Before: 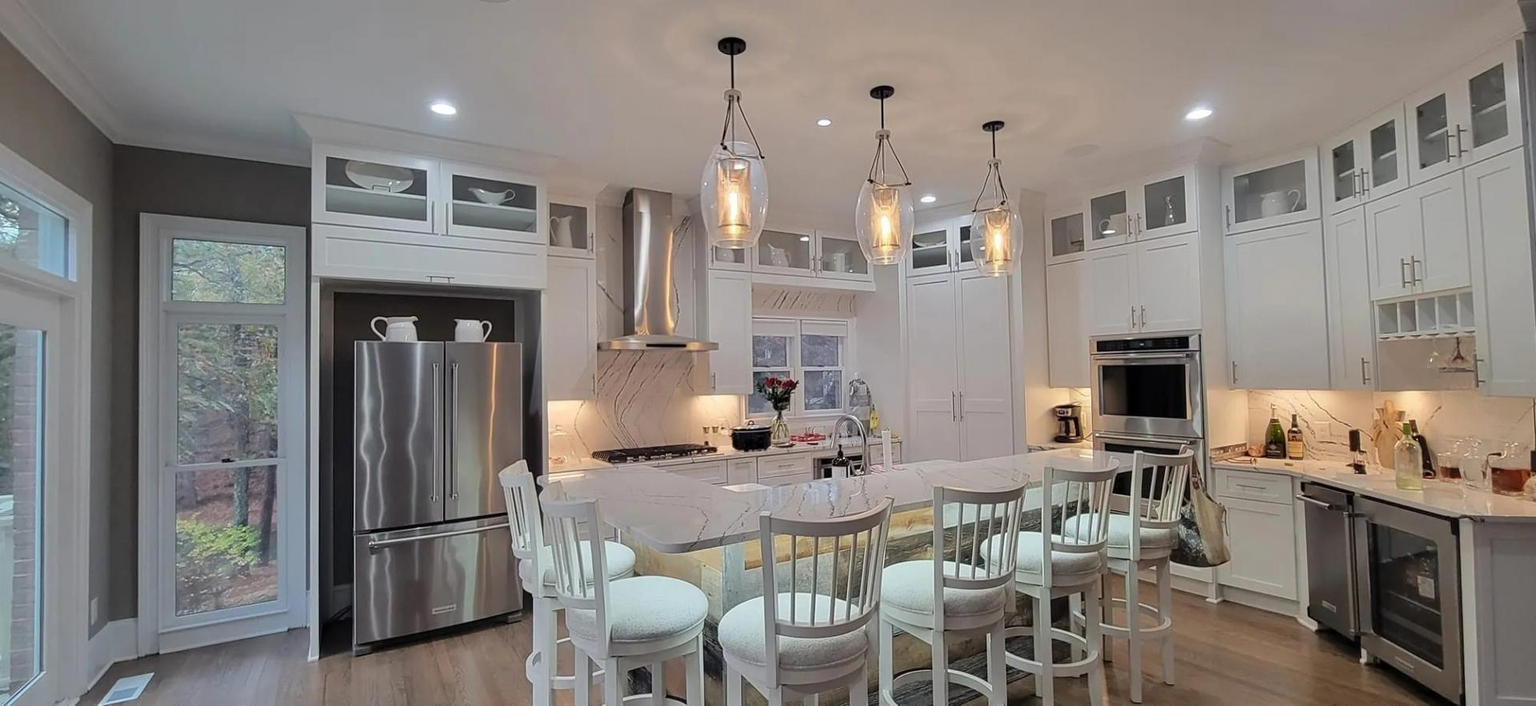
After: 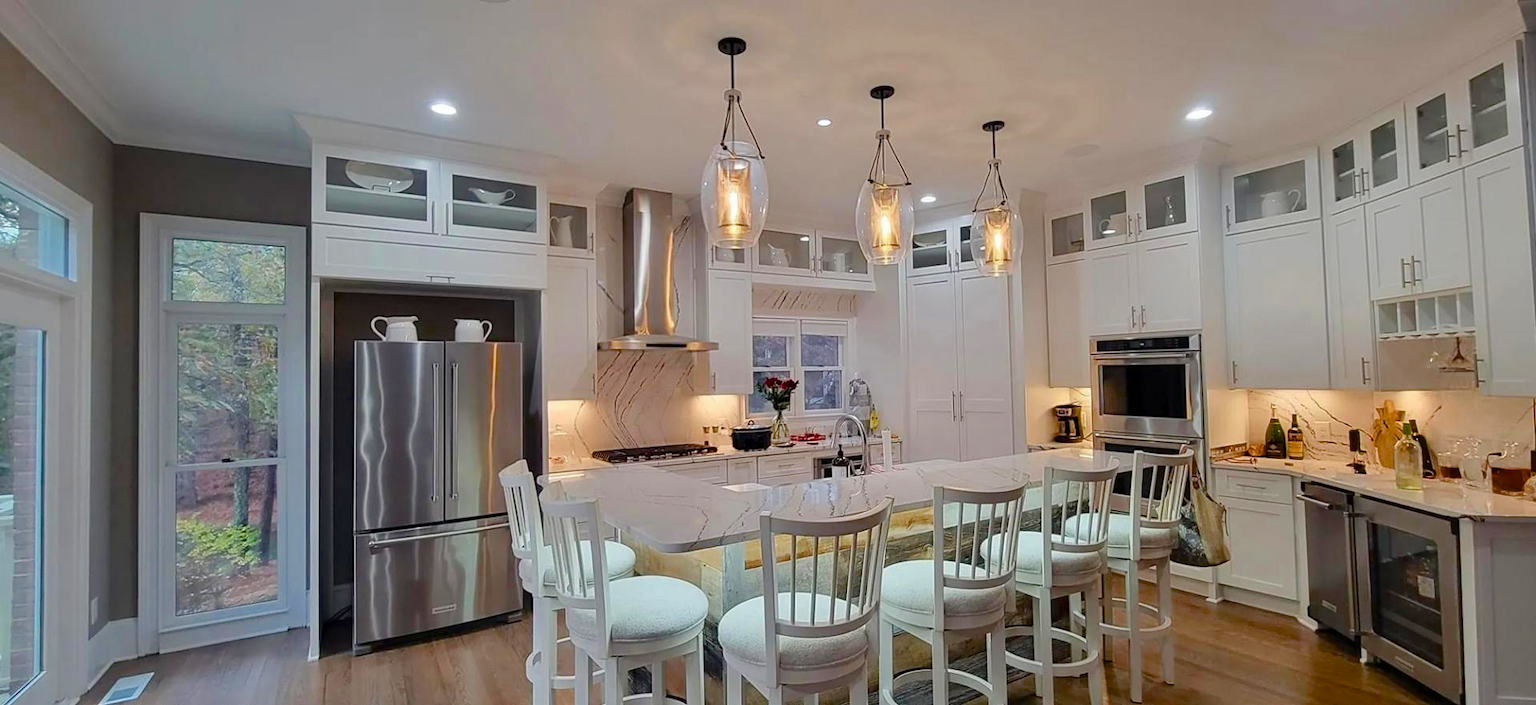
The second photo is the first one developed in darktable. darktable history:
color balance rgb: perceptual saturation grading › global saturation 35.17%, perceptual saturation grading › highlights -29.943%, perceptual saturation grading › shadows 36.208%, global vibrance 15.748%, saturation formula JzAzBz (2021)
color zones: curves: ch0 [(0, 0.5) (0.143, 0.5) (0.286, 0.5) (0.429, 0.5) (0.571, 0.5) (0.714, 0.476) (0.857, 0.5) (1, 0.5)]; ch2 [(0, 0.5) (0.143, 0.5) (0.286, 0.5) (0.429, 0.5) (0.571, 0.5) (0.714, 0.487) (0.857, 0.5) (1, 0.5)]
